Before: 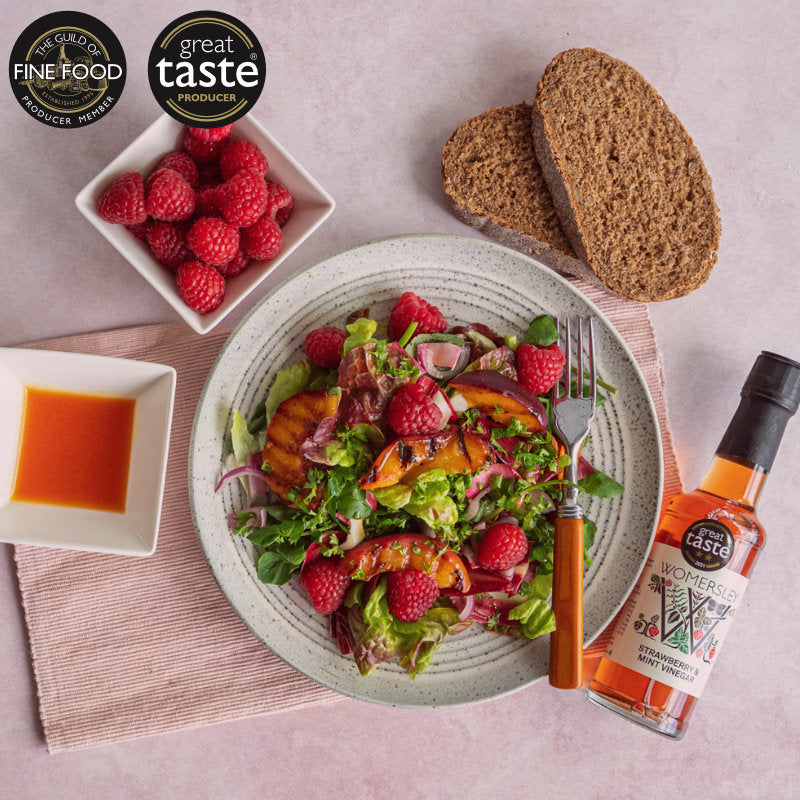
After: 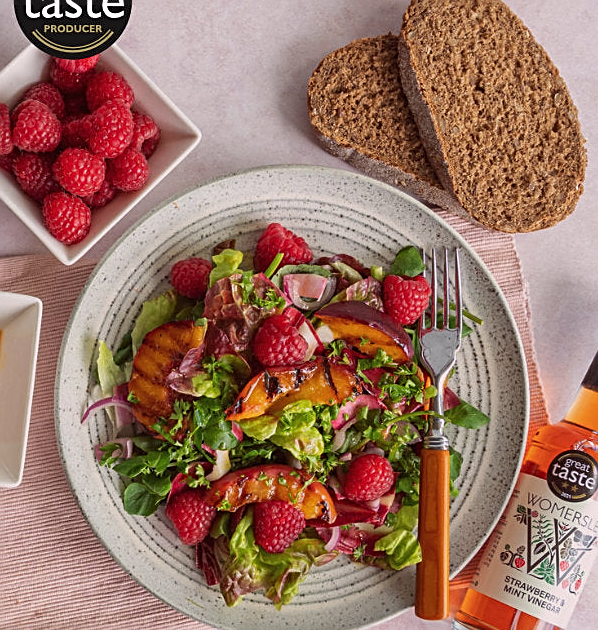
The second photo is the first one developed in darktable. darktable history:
sharpen: on, module defaults
crop: left 16.768%, top 8.653%, right 8.362%, bottom 12.485%
